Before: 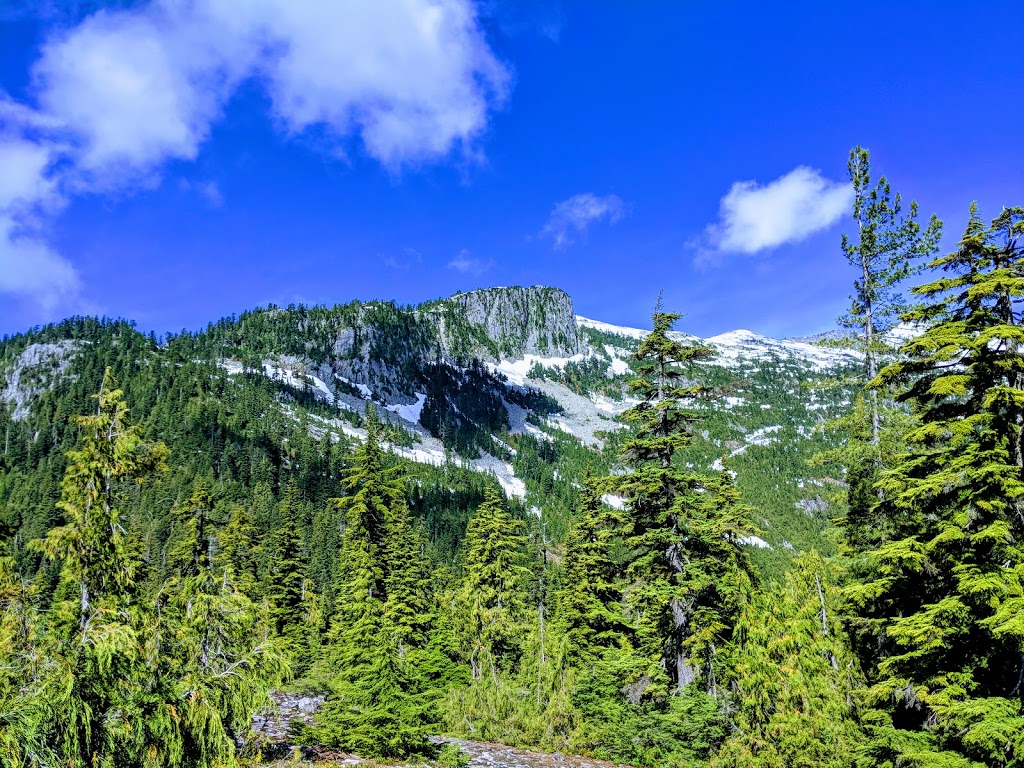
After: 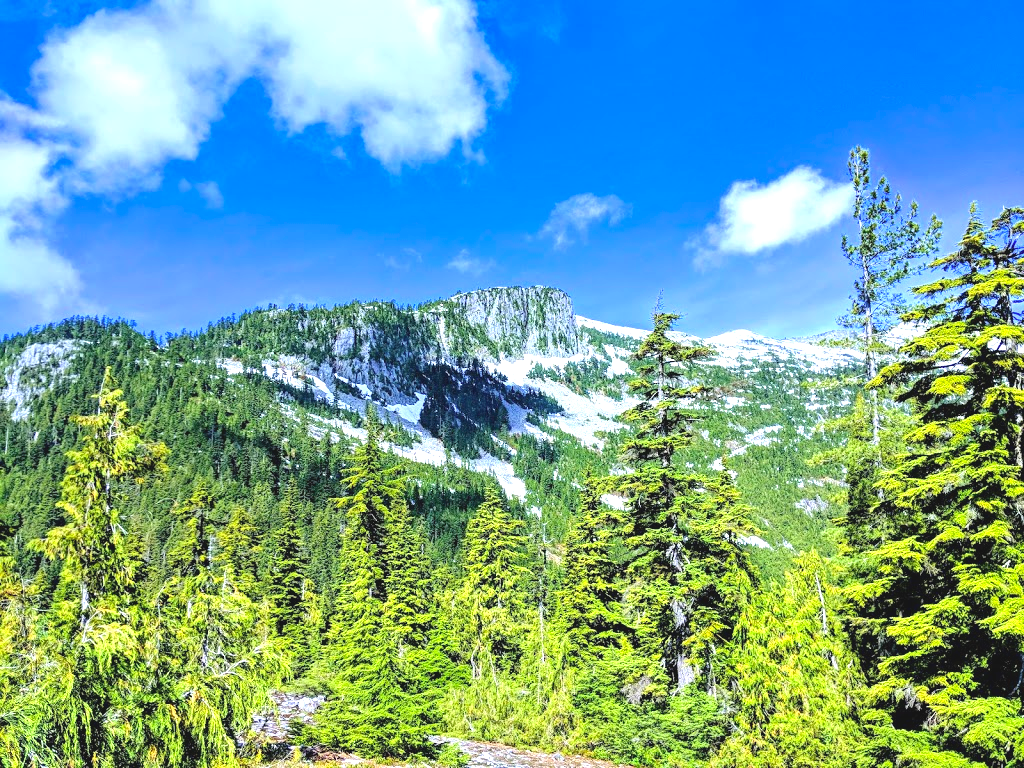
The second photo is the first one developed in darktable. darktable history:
contrast brightness saturation: contrast -0.095, brightness 0.051, saturation 0.076
exposure: black level correction 0, exposure 1.105 EV, compensate highlight preservation false
